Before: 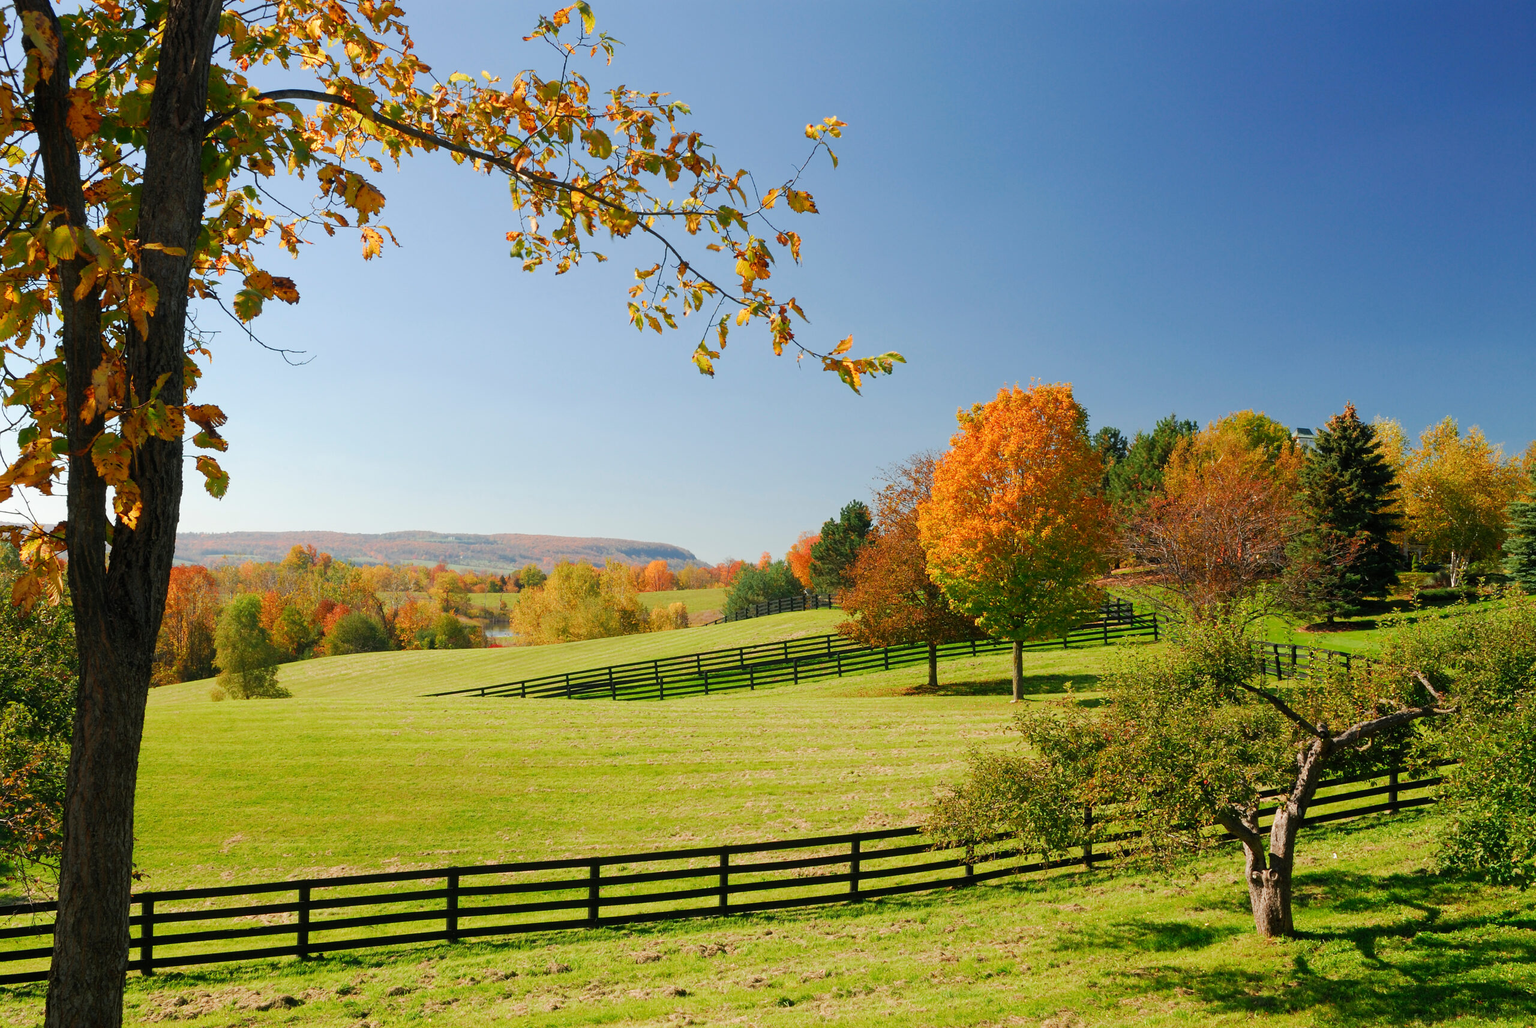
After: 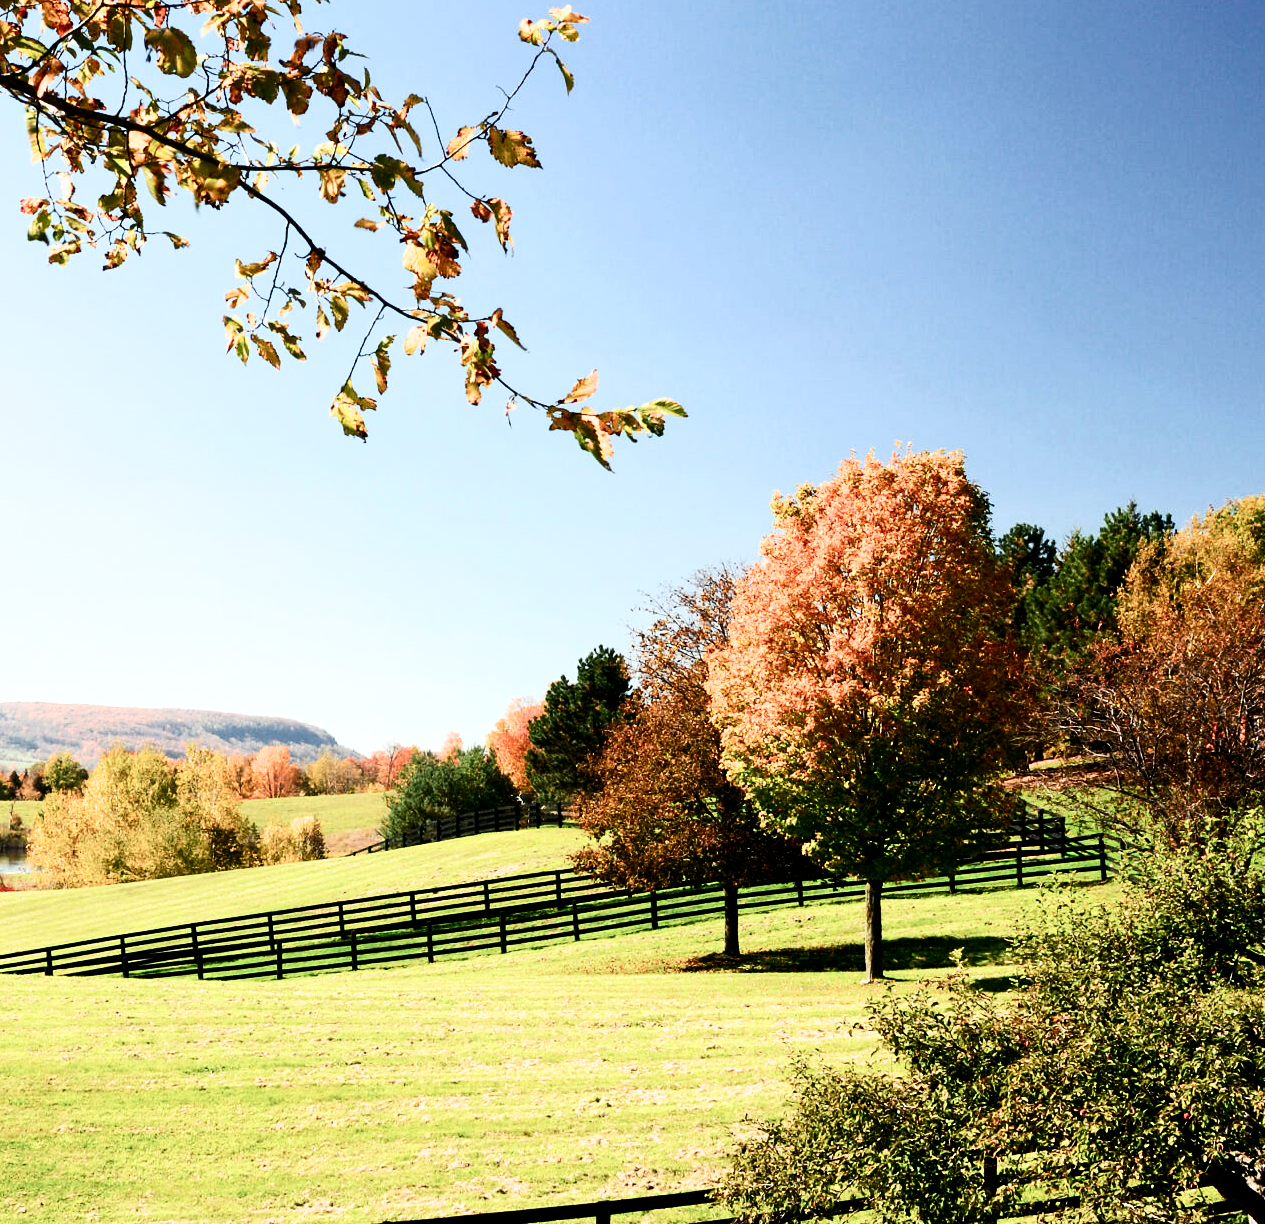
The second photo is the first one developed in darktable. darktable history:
filmic rgb: black relative exposure -8.22 EV, white relative exposure 2.23 EV, hardness 7.1, latitude 84.94%, contrast 1.682, highlights saturation mix -3.12%, shadows ↔ highlights balance -2.07%
crop: left 32.186%, top 10.993%, right 18.363%, bottom 17.582%
contrast brightness saturation: contrast 0.274
